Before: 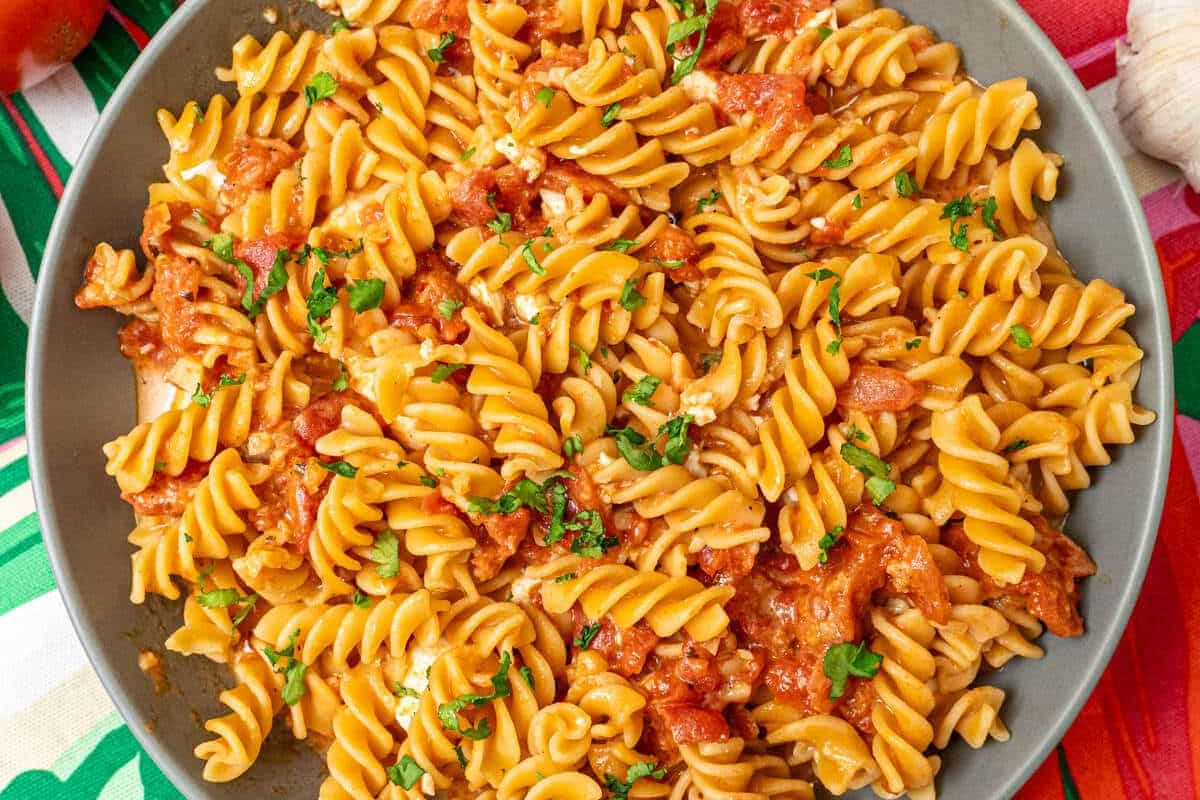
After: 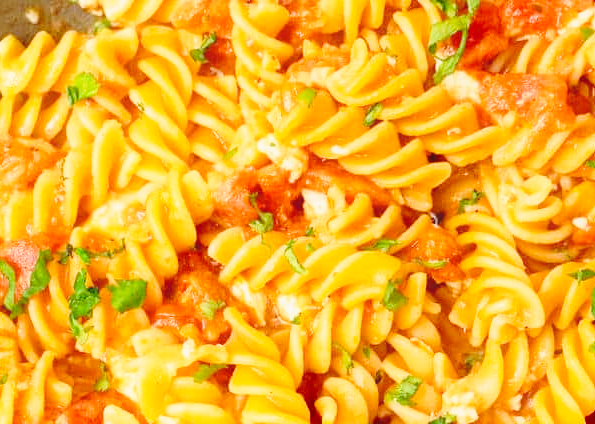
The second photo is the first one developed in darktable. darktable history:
color correction: highlights a* -0.261, highlights b* -0.13
contrast equalizer: octaves 7, y [[0.6 ×6], [0.55 ×6], [0 ×6], [0 ×6], [0 ×6]], mix -0.99
base curve: curves: ch0 [(0, 0) (0.036, 0.037) (0.121, 0.228) (0.46, 0.76) (0.859, 0.983) (1, 1)], preserve colors none
crop: left 19.873%, right 30.501%, bottom 46.976%
